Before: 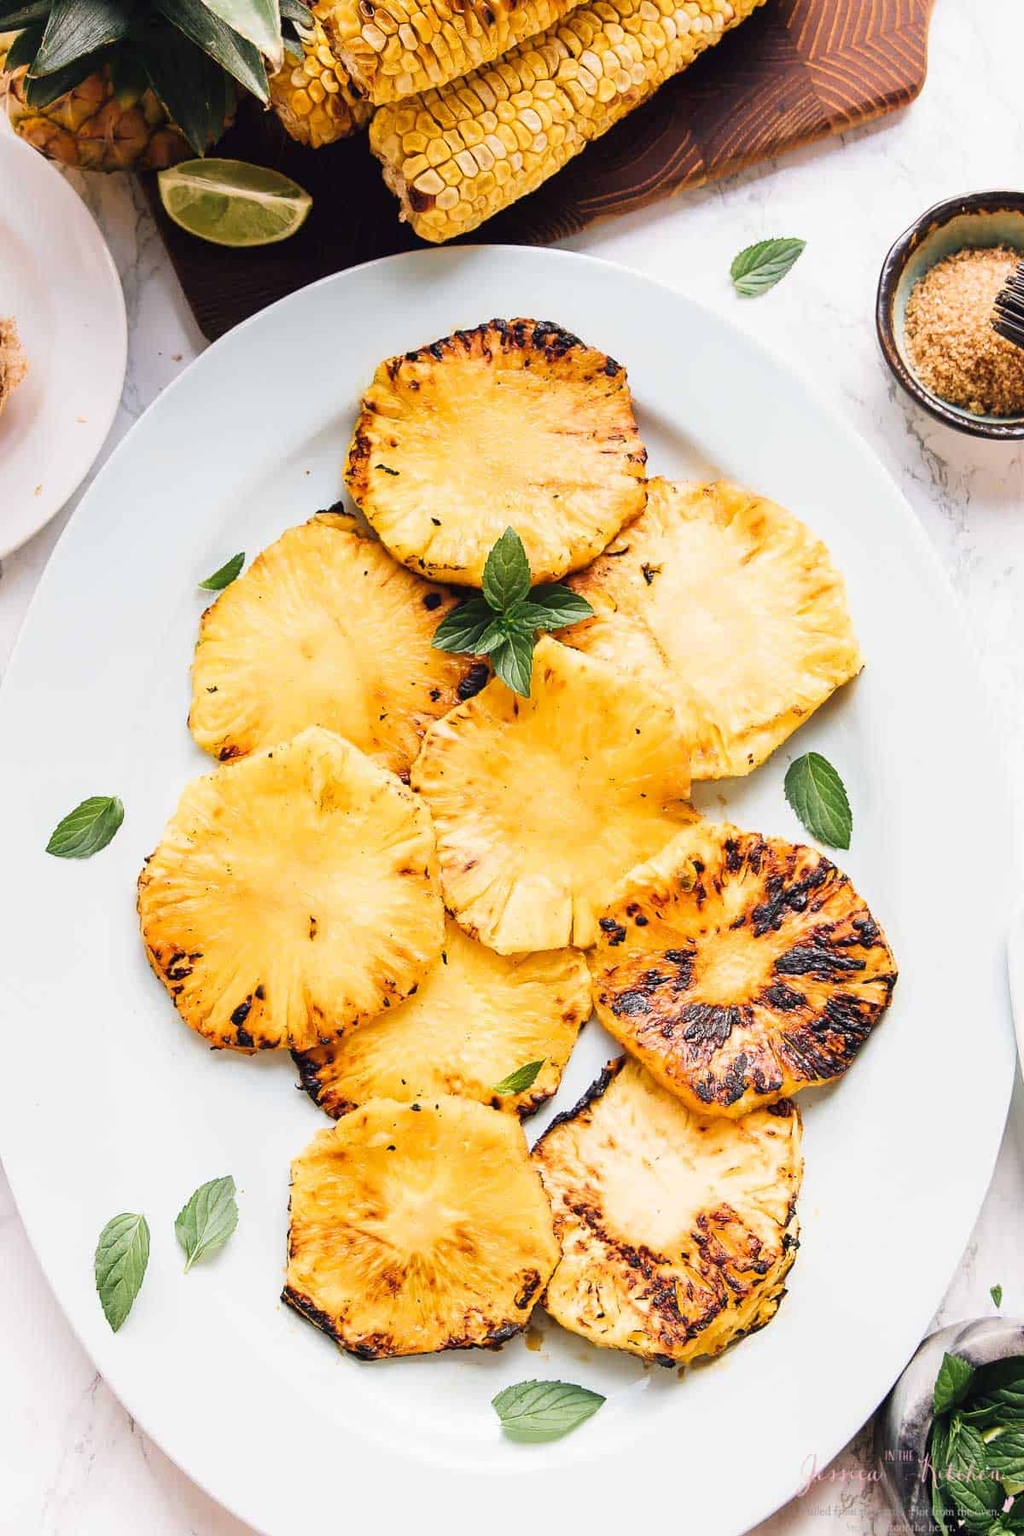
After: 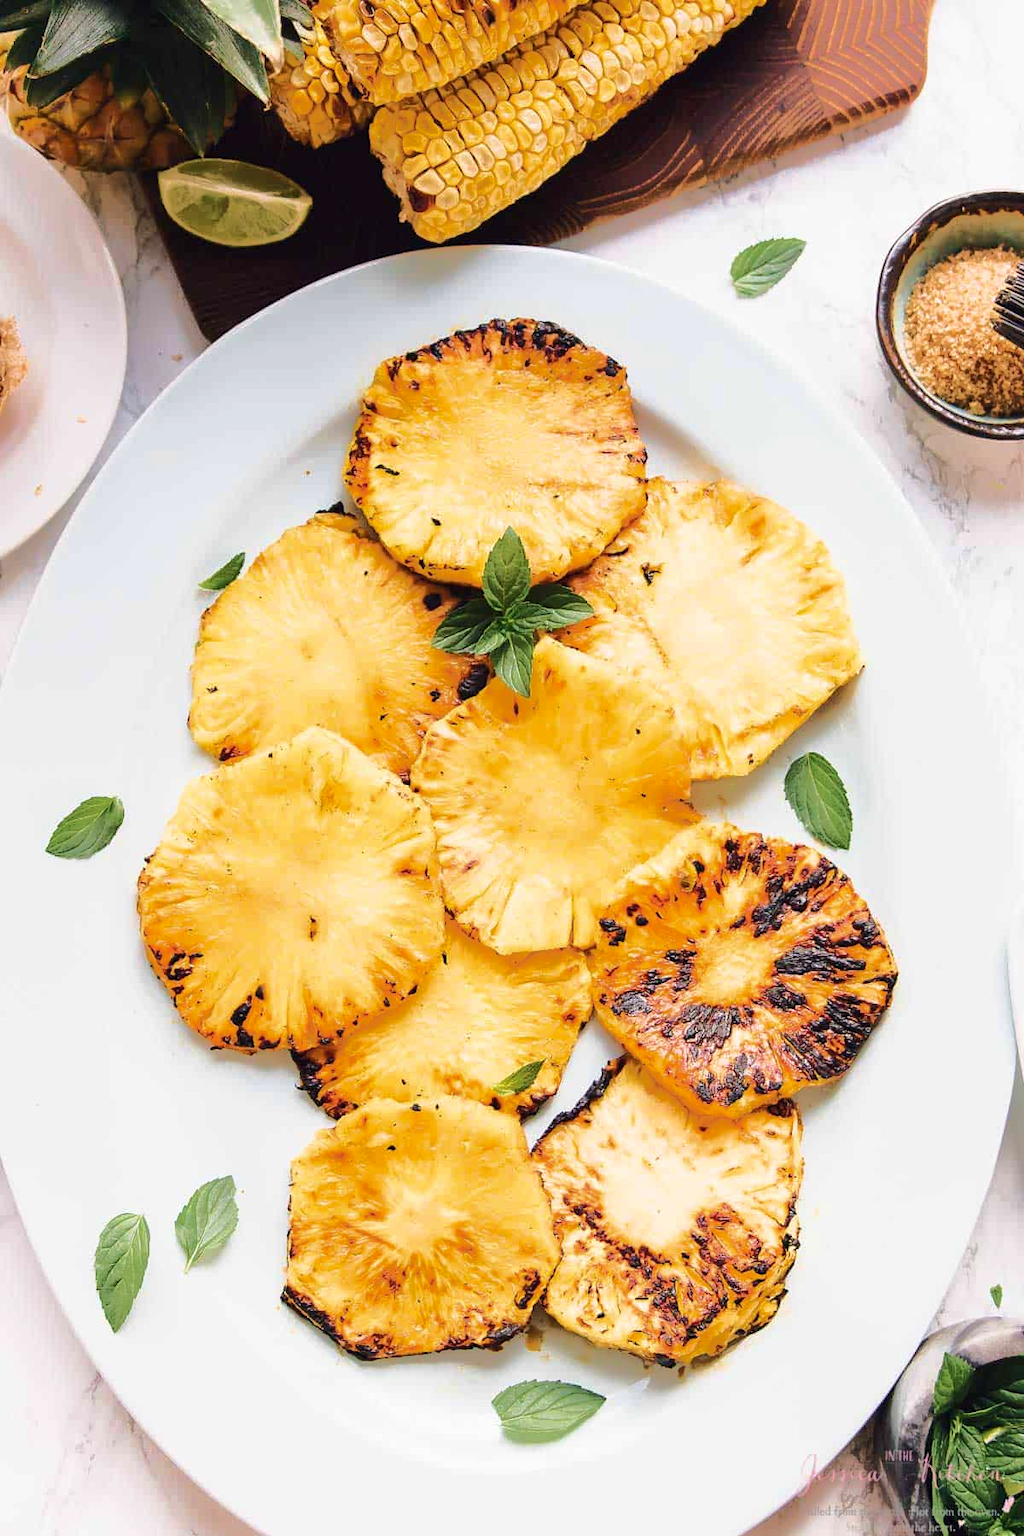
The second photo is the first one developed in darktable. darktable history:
tone curve: curves: ch0 [(0, 0) (0.003, 0.005) (0.011, 0.012) (0.025, 0.026) (0.044, 0.046) (0.069, 0.071) (0.1, 0.098) (0.136, 0.135) (0.177, 0.178) (0.224, 0.217) (0.277, 0.274) (0.335, 0.335) (0.399, 0.442) (0.468, 0.543) (0.543, 0.6) (0.623, 0.628) (0.709, 0.679) (0.801, 0.782) (0.898, 0.904) (1, 1)], color space Lab, independent channels, preserve colors none
velvia: on, module defaults
